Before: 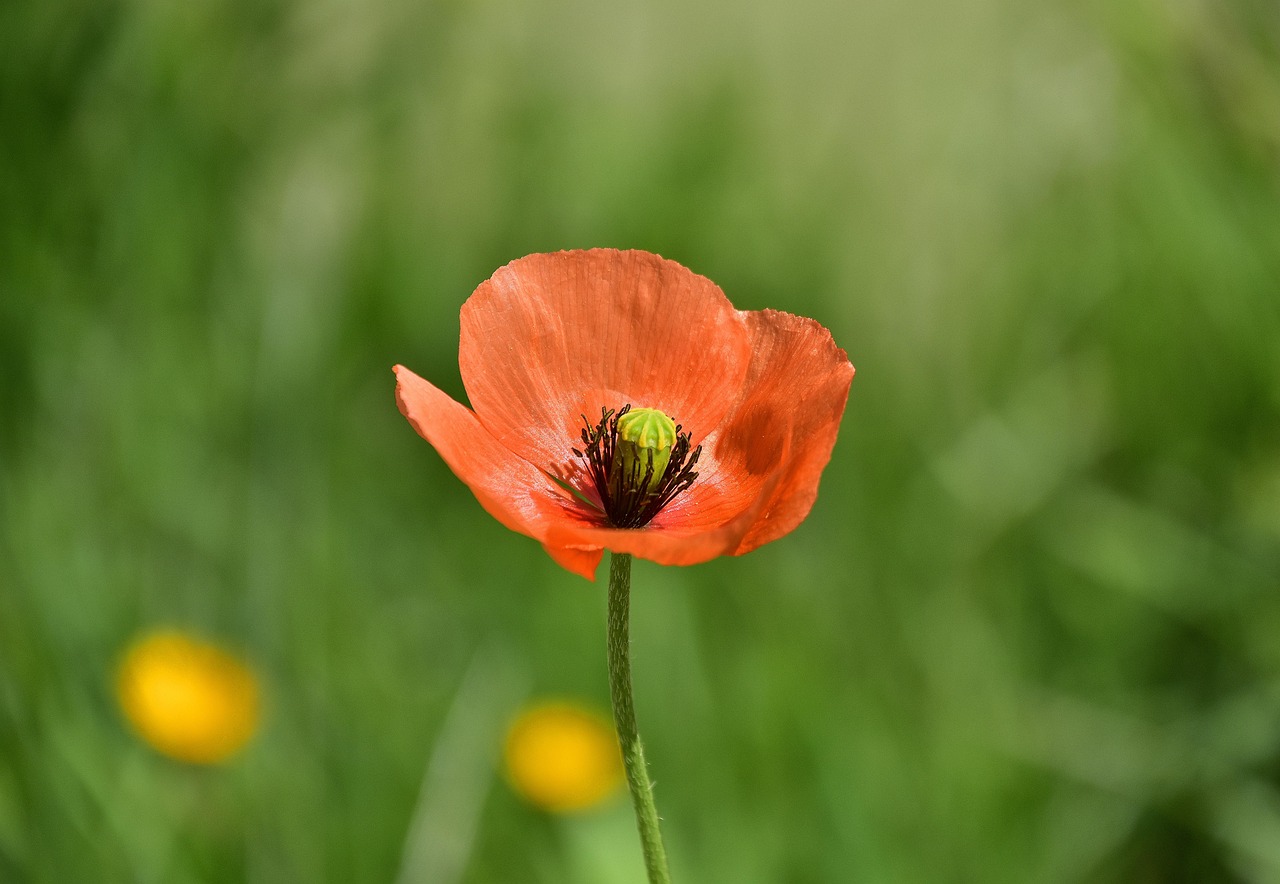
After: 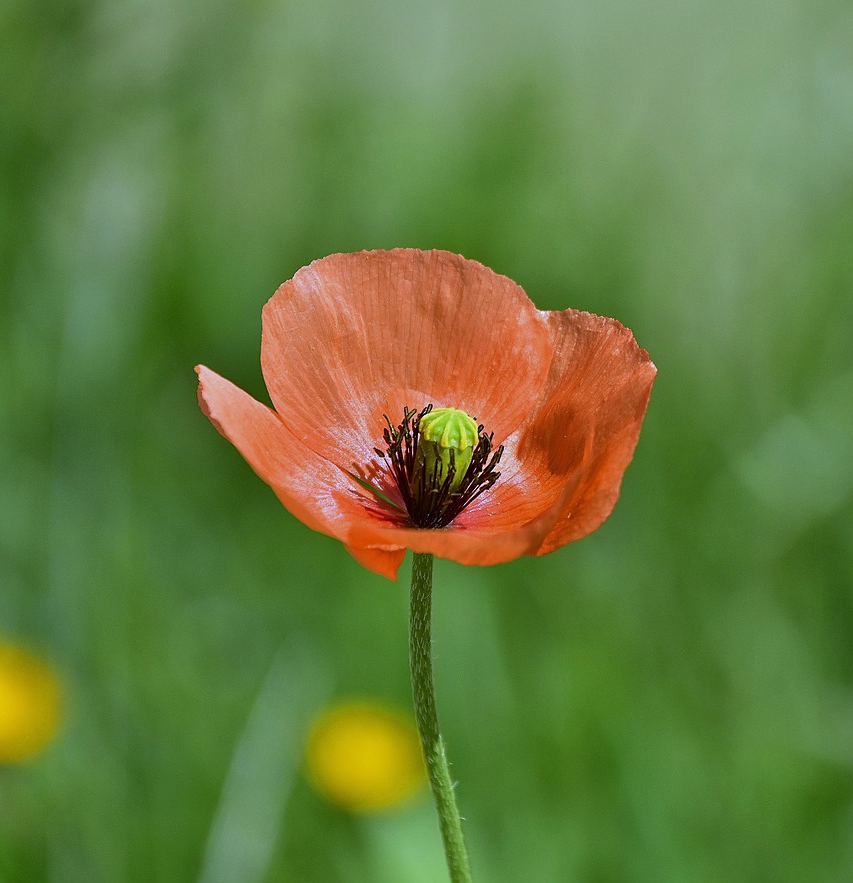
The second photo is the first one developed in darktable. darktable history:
crop and rotate: left 15.546%, right 17.787%
white balance: red 0.871, blue 1.249
sharpen: amount 0.2
tone equalizer: on, module defaults
